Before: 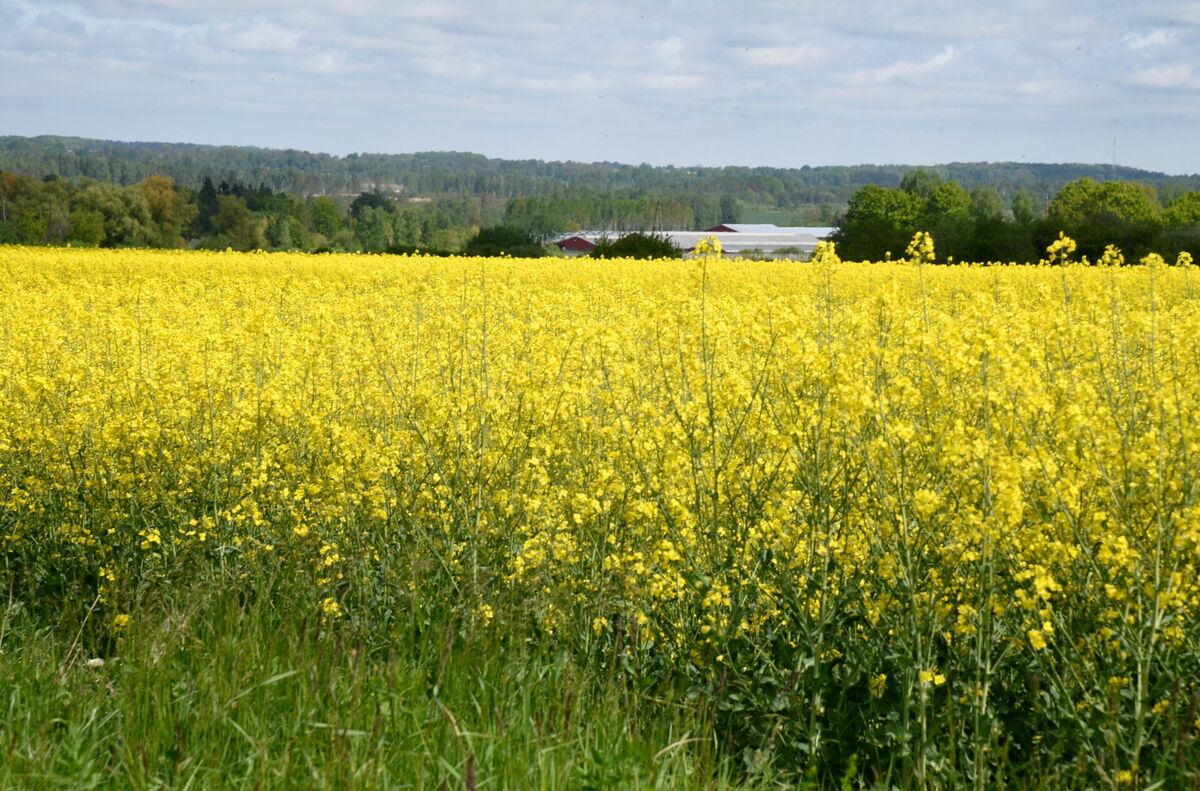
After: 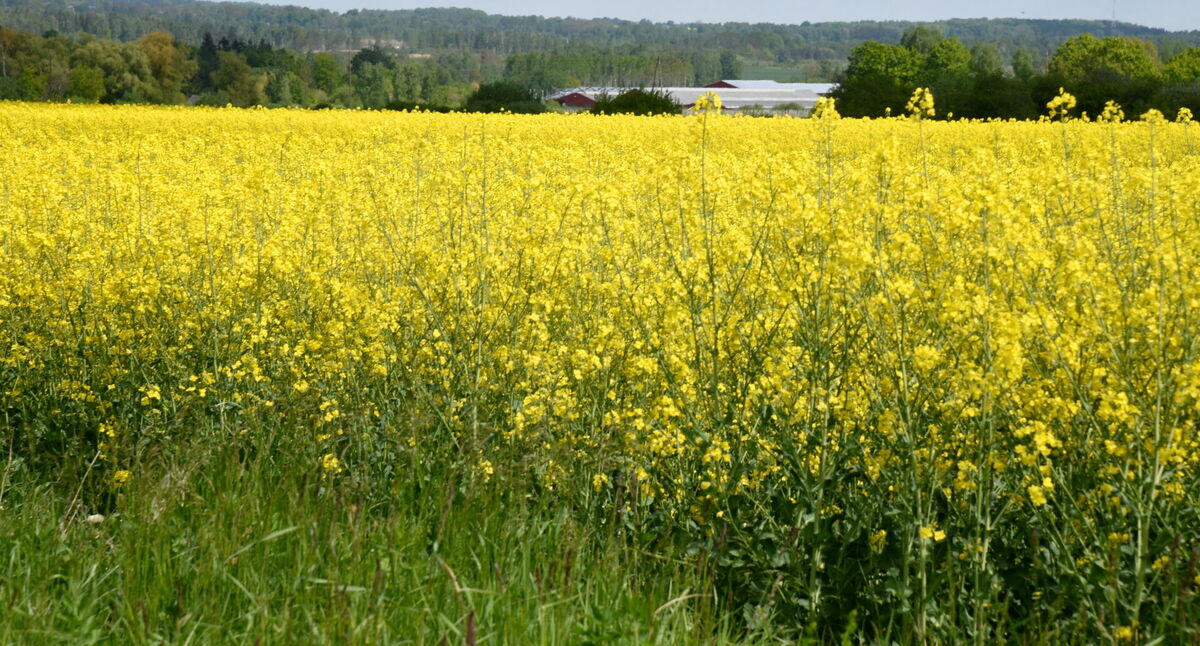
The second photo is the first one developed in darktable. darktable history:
crop and rotate: top 18.218%
